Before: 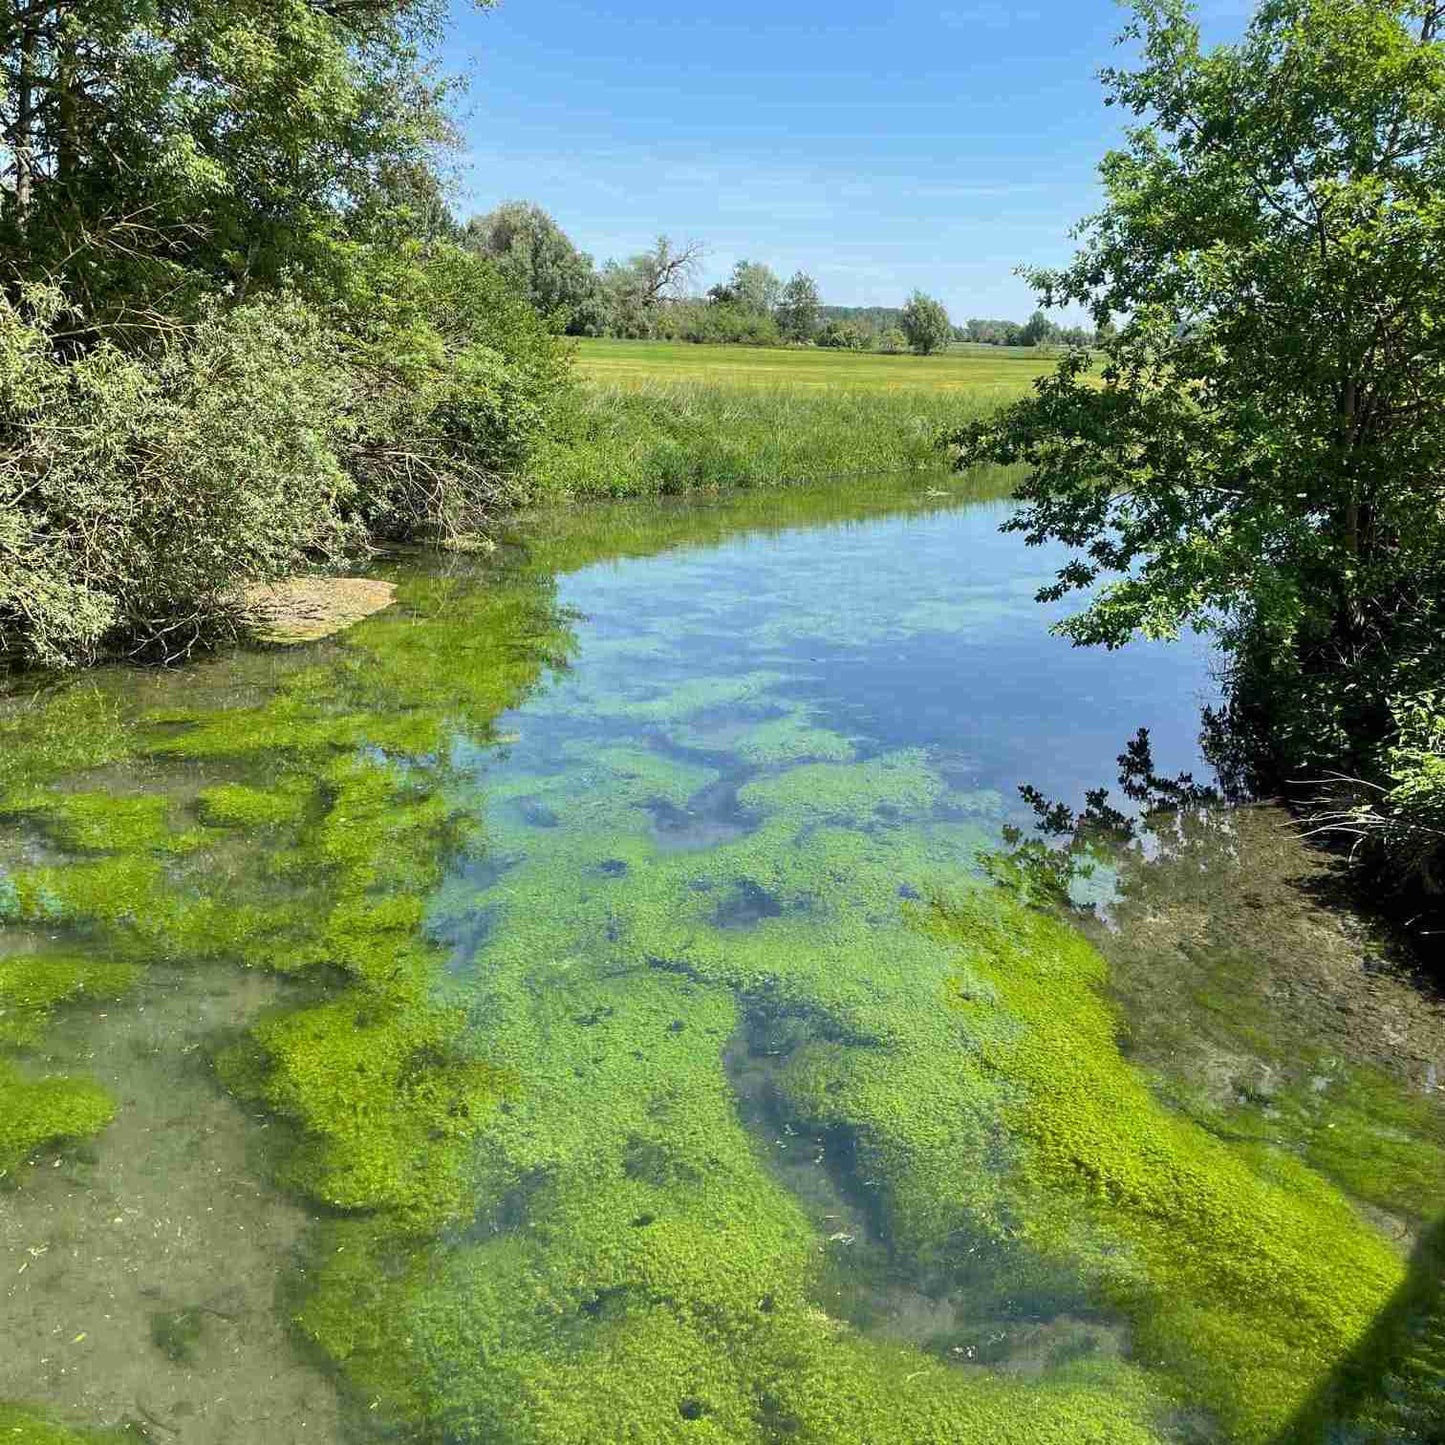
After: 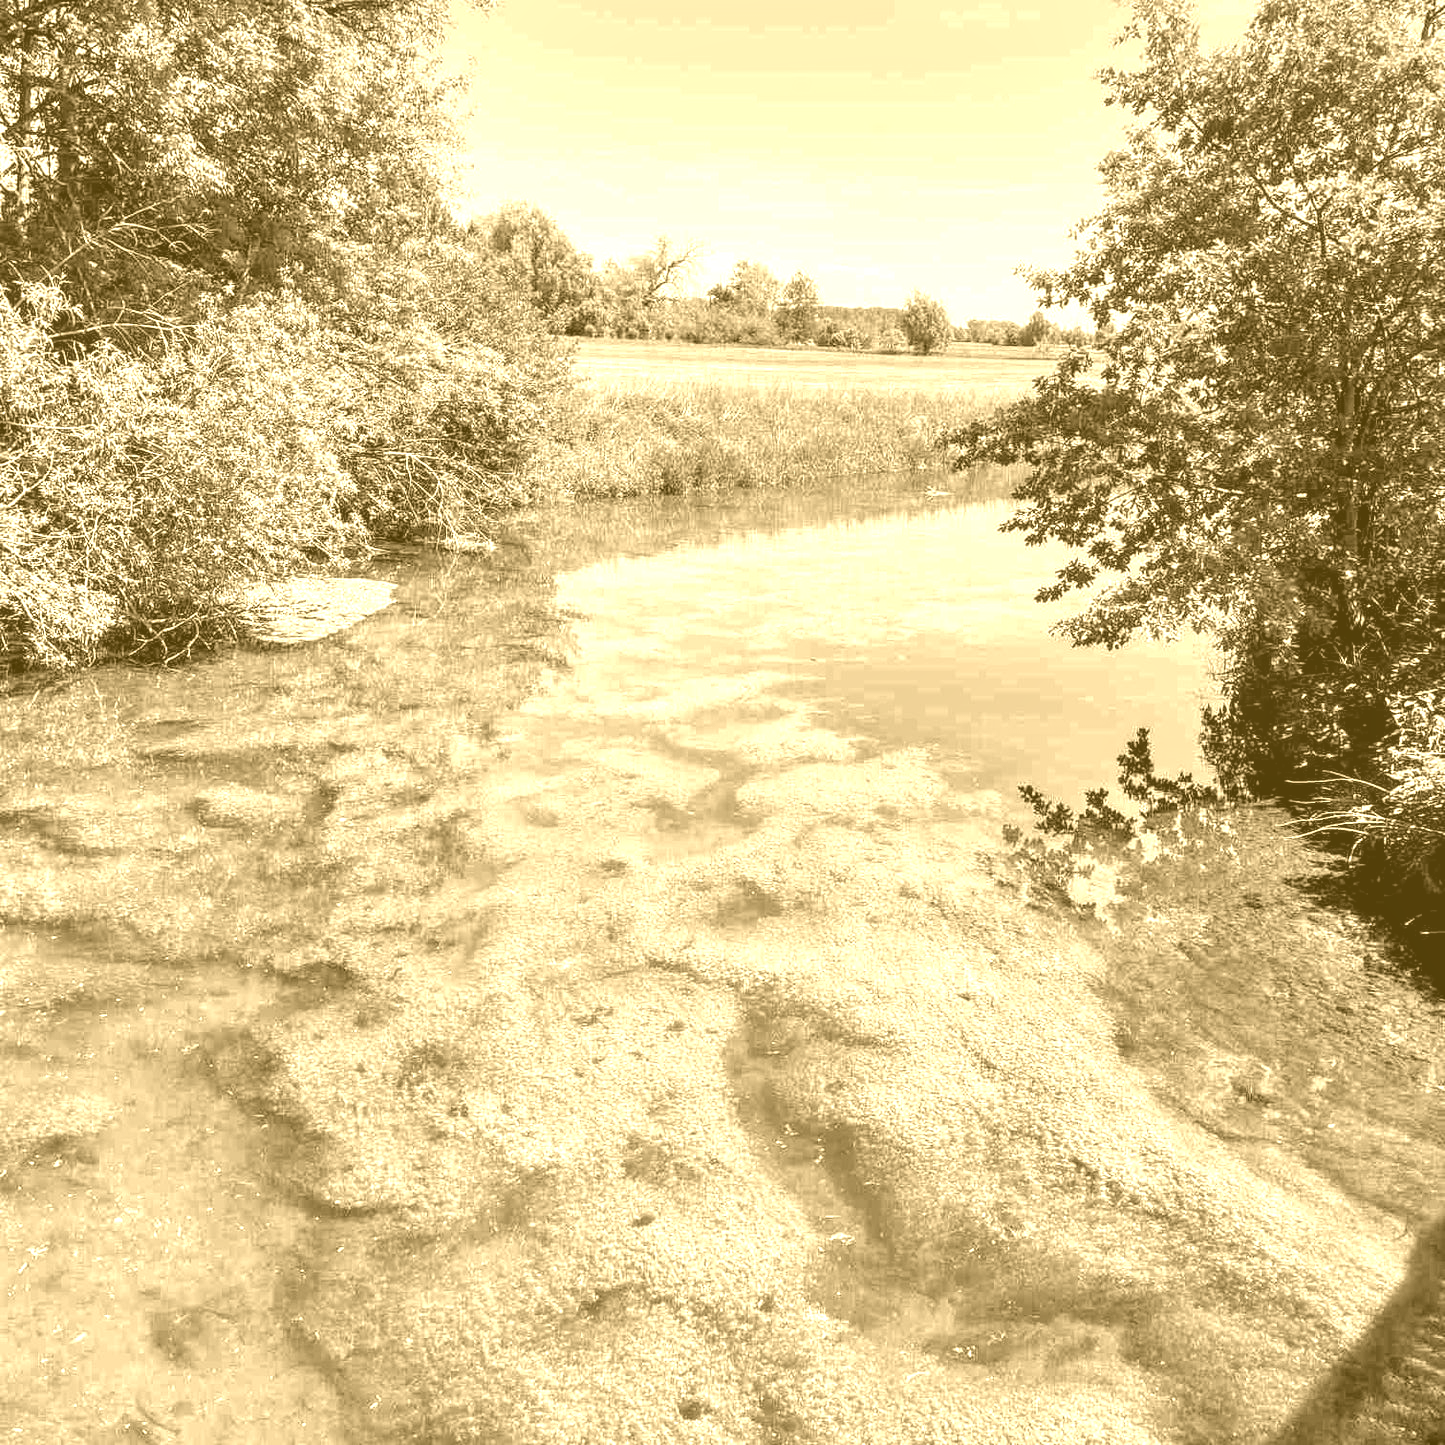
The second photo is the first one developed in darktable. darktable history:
local contrast: on, module defaults
colorize: hue 36°, source mix 100%
shadows and highlights: shadows 20.91, highlights -35.45, soften with gaussian
levels: levels [0.026, 0.507, 0.987]
